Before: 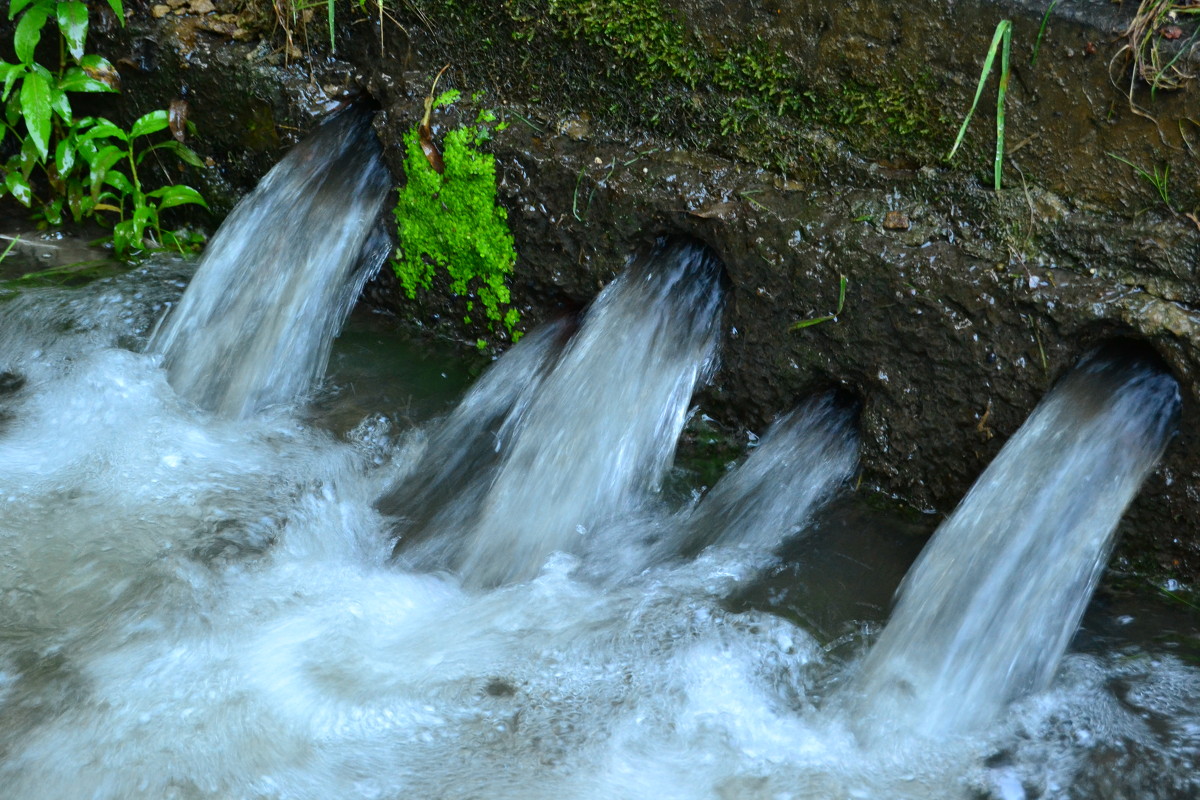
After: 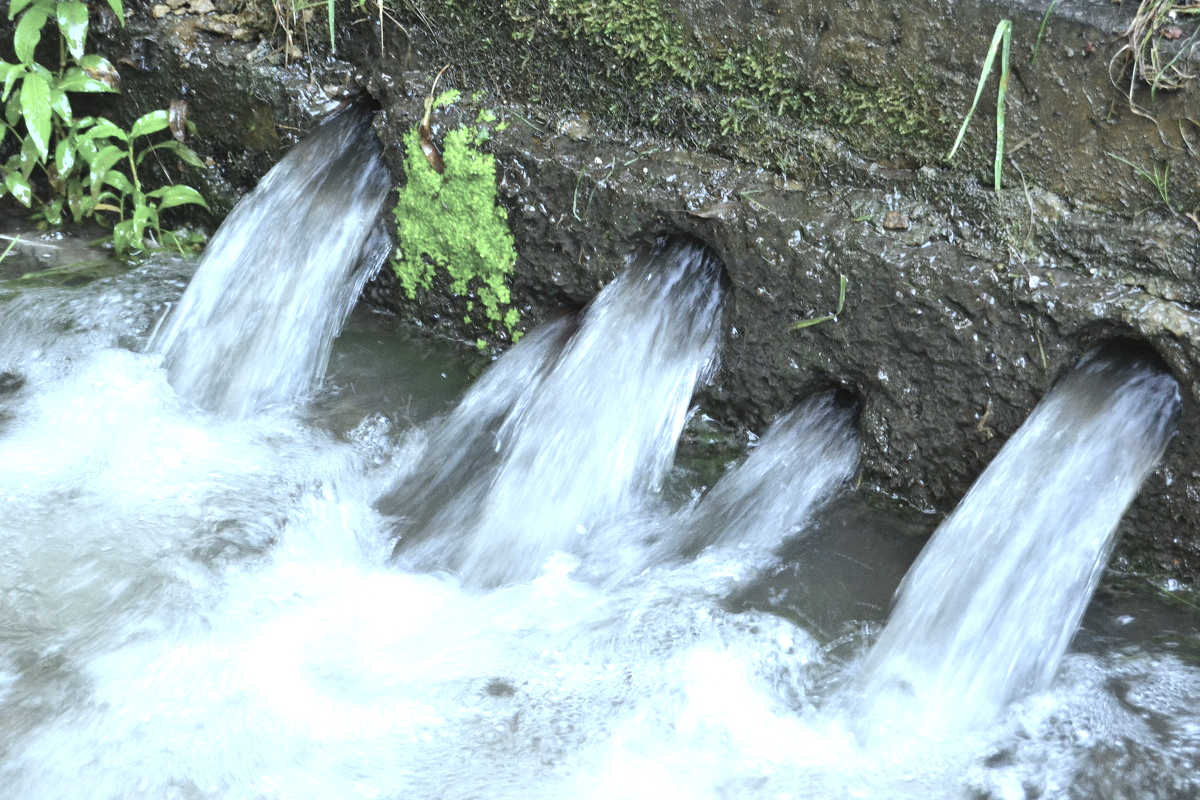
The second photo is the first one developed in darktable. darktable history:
contrast brightness saturation: brightness 0.18, saturation -0.5
exposure: black level correction 0, exposure 1 EV, compensate highlight preservation false
white balance: red 0.924, blue 1.095
